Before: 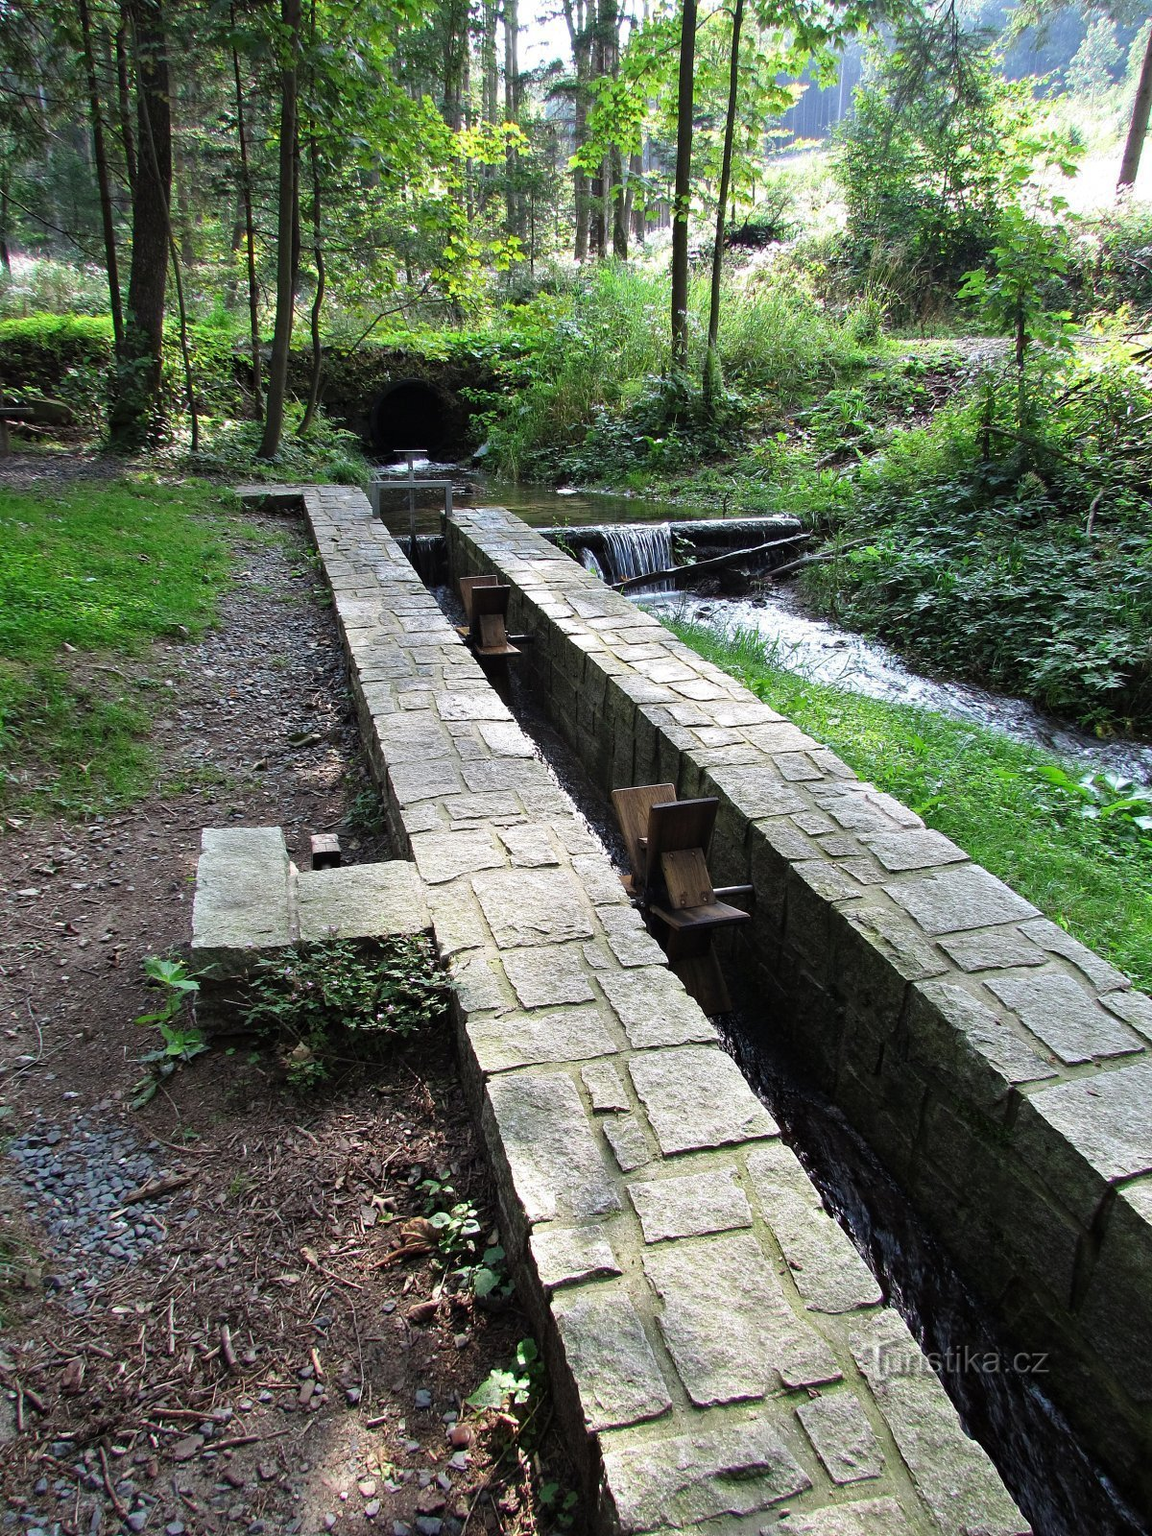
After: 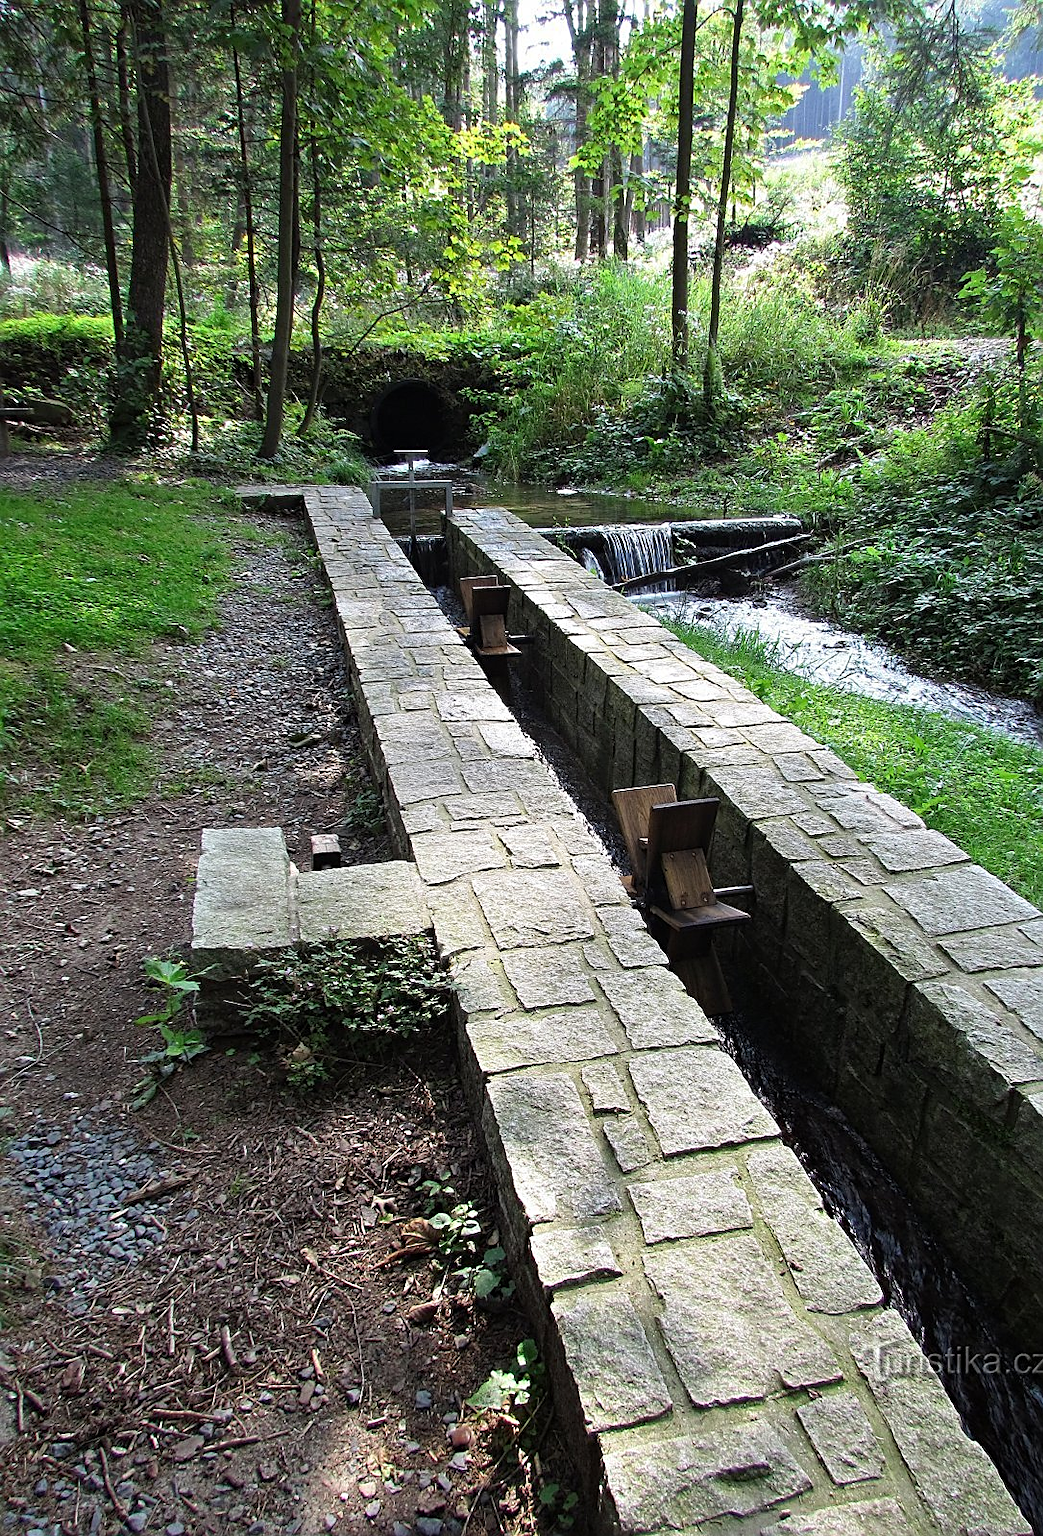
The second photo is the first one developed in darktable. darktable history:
sharpen: amount 0.498
crop: right 9.478%, bottom 0.03%
